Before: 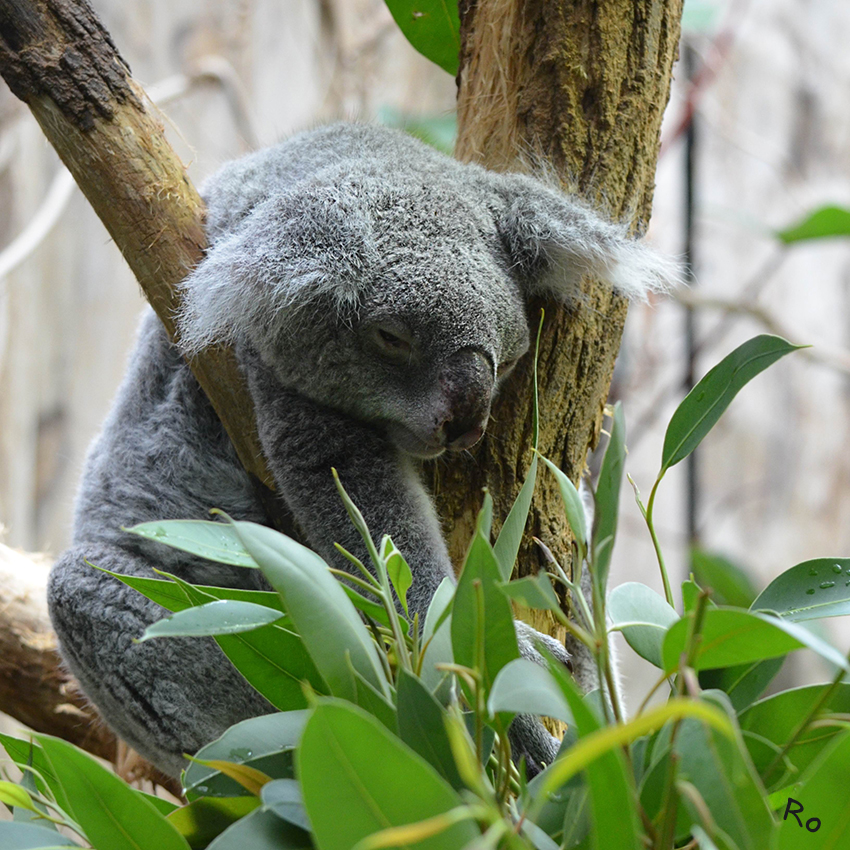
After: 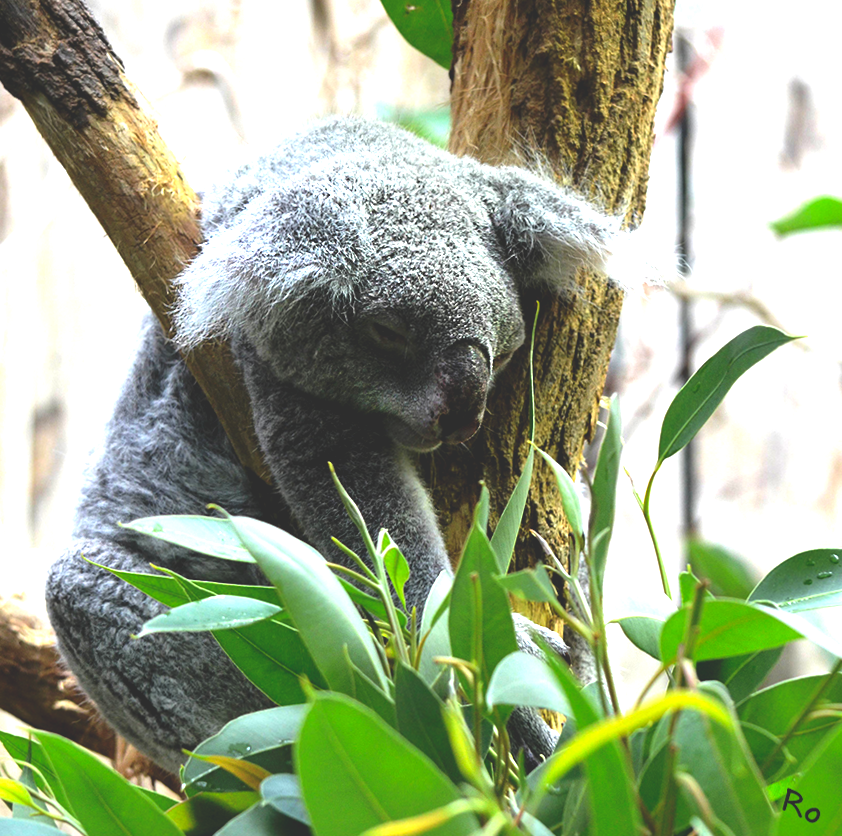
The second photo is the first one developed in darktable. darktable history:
rgb curve: curves: ch0 [(0, 0.186) (0.314, 0.284) (0.775, 0.708) (1, 1)], compensate middle gray true, preserve colors none
rotate and perspective: rotation -0.45°, automatic cropping original format, crop left 0.008, crop right 0.992, crop top 0.012, crop bottom 0.988
exposure: black level correction 0.011, exposure 1.088 EV, compensate exposure bias true, compensate highlight preservation false
